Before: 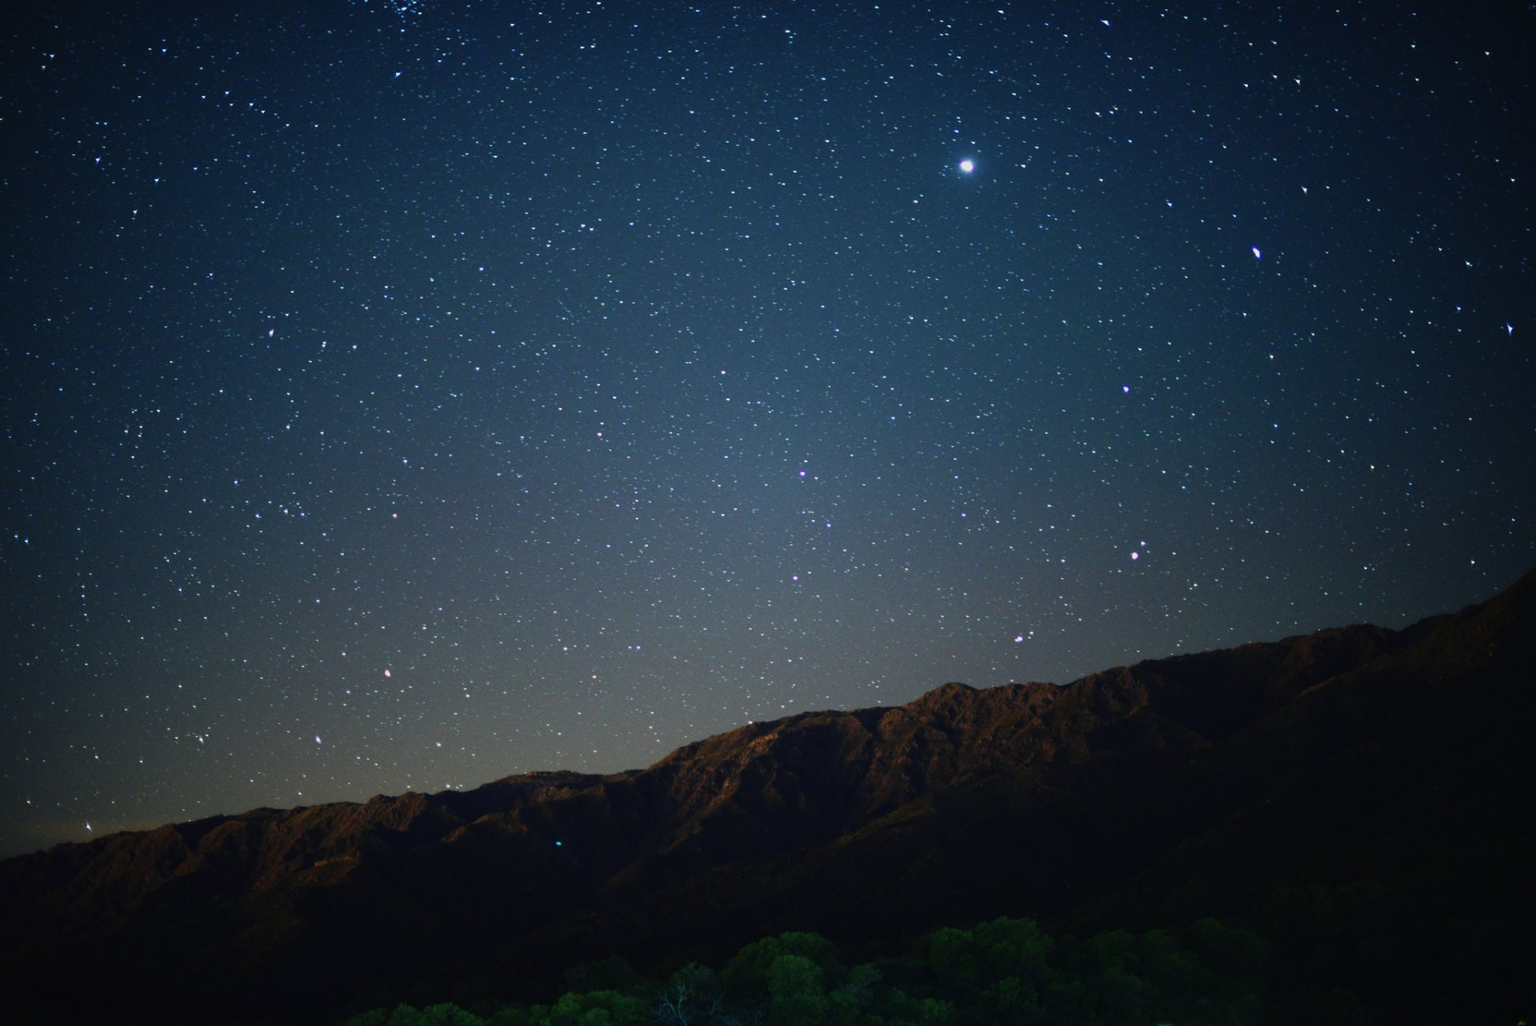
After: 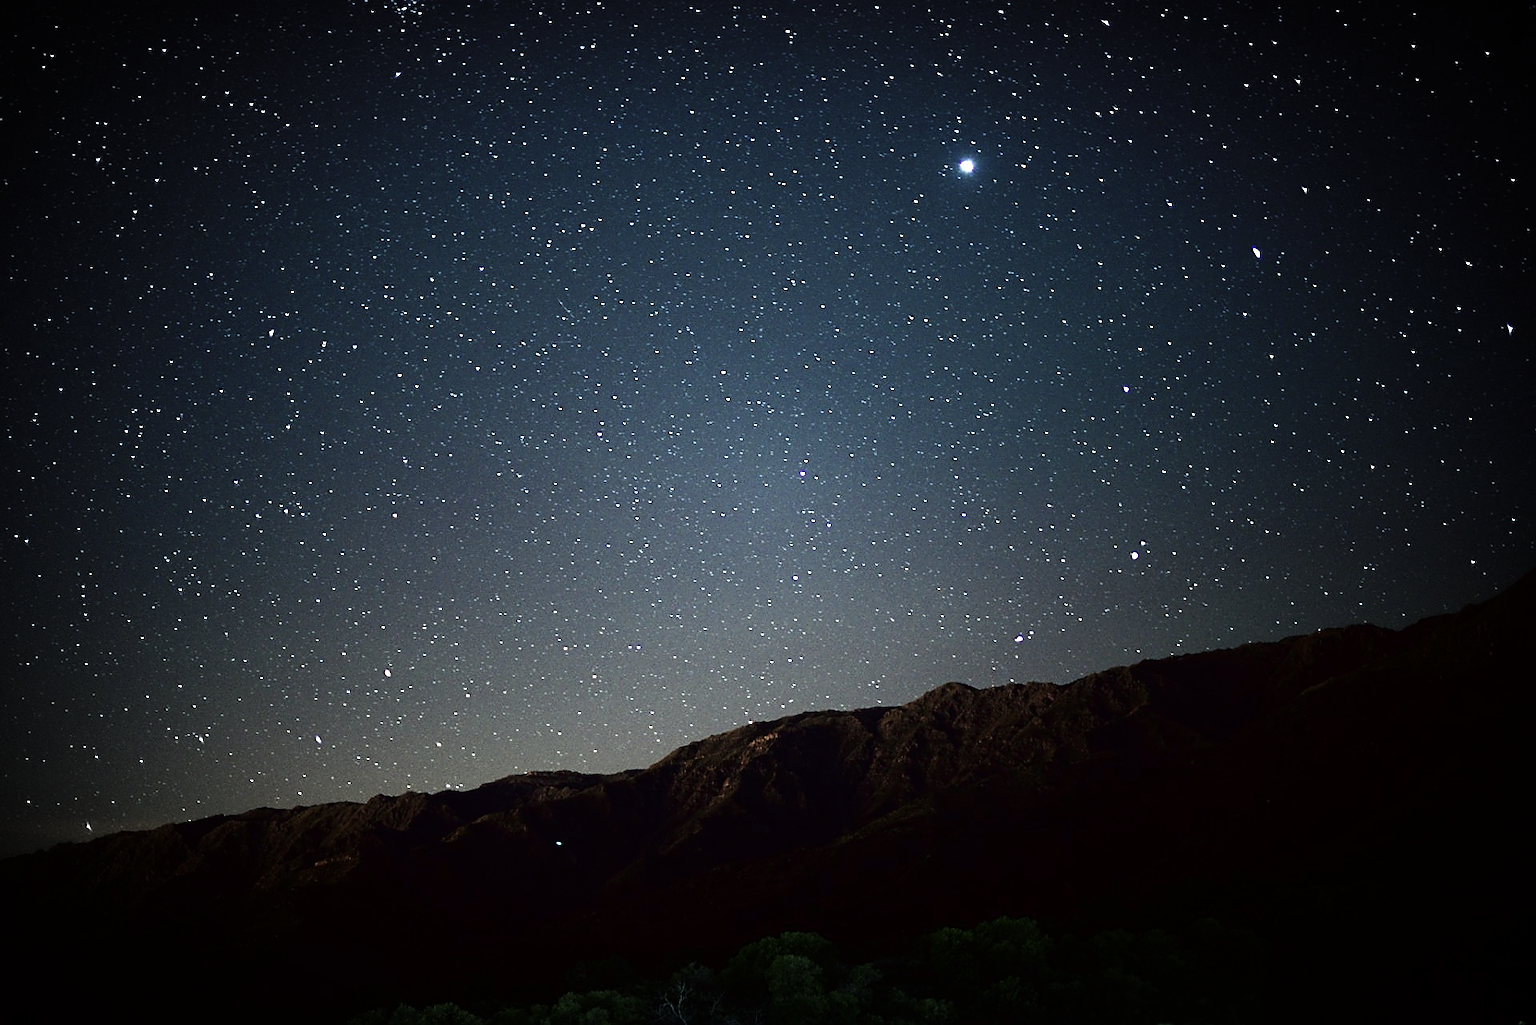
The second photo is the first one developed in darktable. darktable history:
vibrance: vibrance 0%
tone curve: curves: ch0 [(0, 0) (0.004, 0.001) (0.133, 0.112) (0.325, 0.362) (0.832, 0.893) (1, 1)], color space Lab, linked channels, preserve colors none
sharpen: radius 1.4, amount 1.25, threshold 0.7
vignetting: automatic ratio true
color correction: highlights a* -2.73, highlights b* -2.09, shadows a* 2.41, shadows b* 2.73
contrast brightness saturation: brightness -0.25, saturation 0.2
color zones: curves: ch0 [(0, 0.6) (0.129, 0.508) (0.193, 0.483) (0.429, 0.5) (0.571, 0.5) (0.714, 0.5) (0.857, 0.5) (1, 0.6)]; ch1 [(0, 0.481) (0.112, 0.245) (0.213, 0.223) (0.429, 0.233) (0.571, 0.231) (0.683, 0.242) (0.857, 0.296) (1, 0.481)]
exposure: exposure 1 EV, compensate highlight preservation false
